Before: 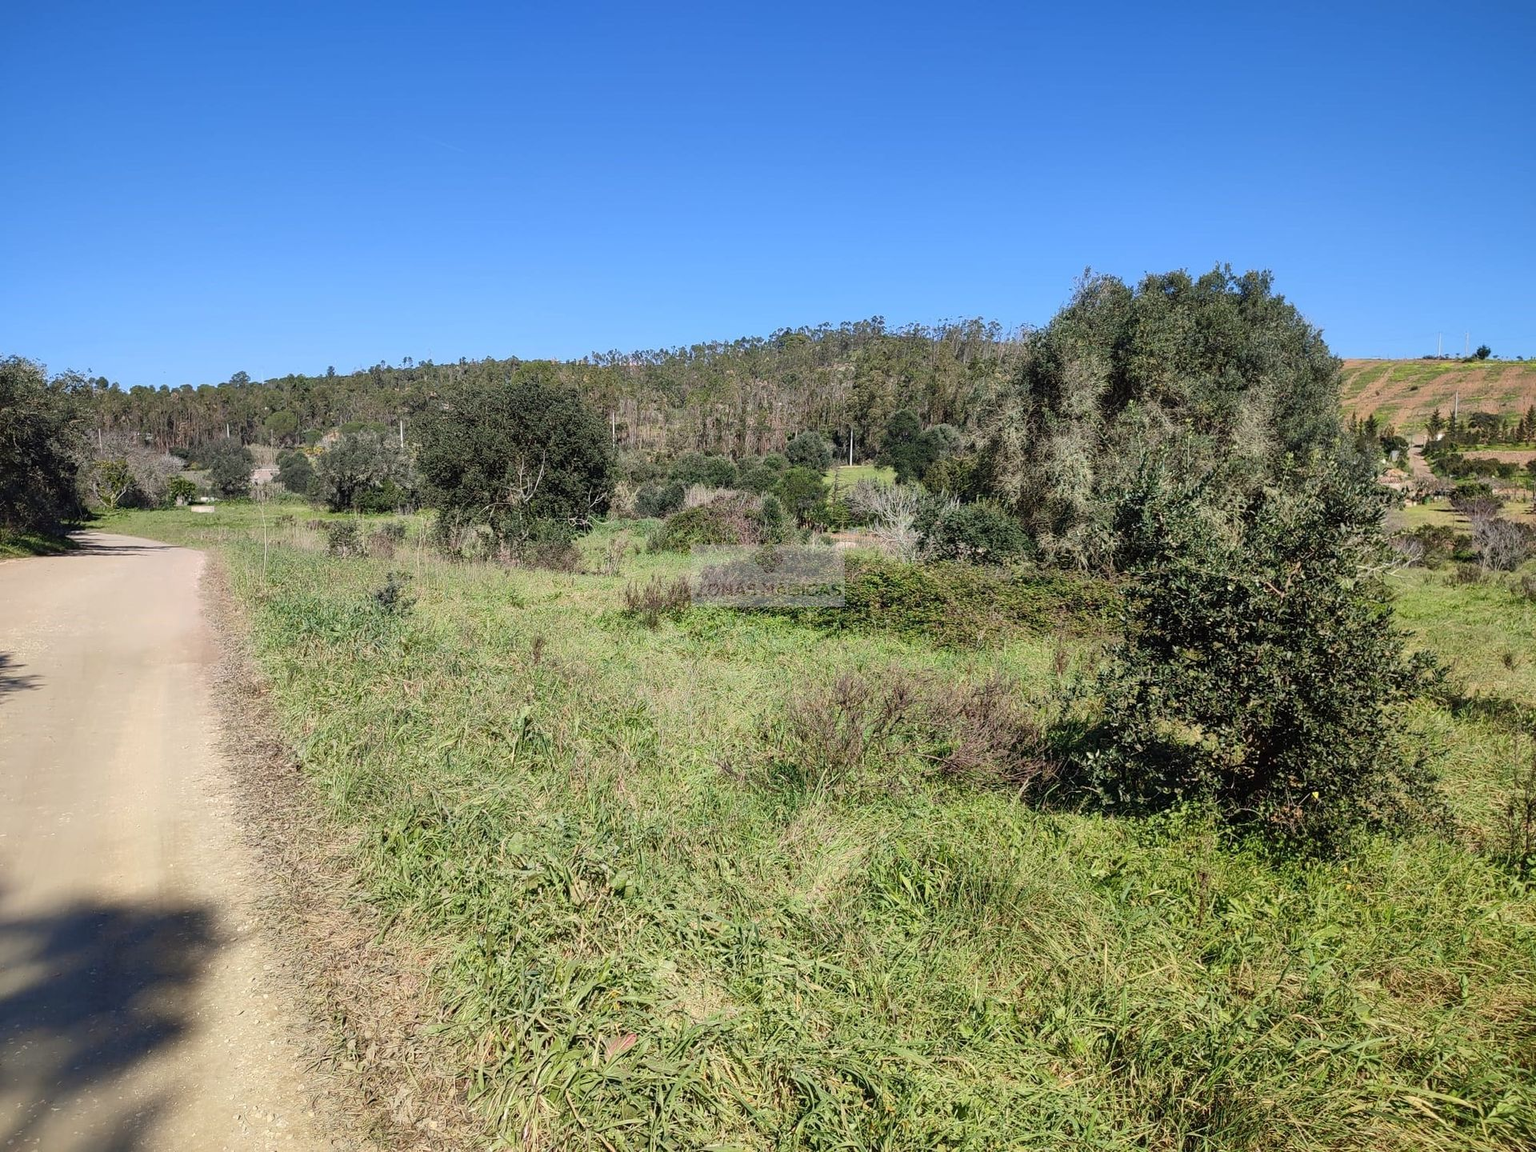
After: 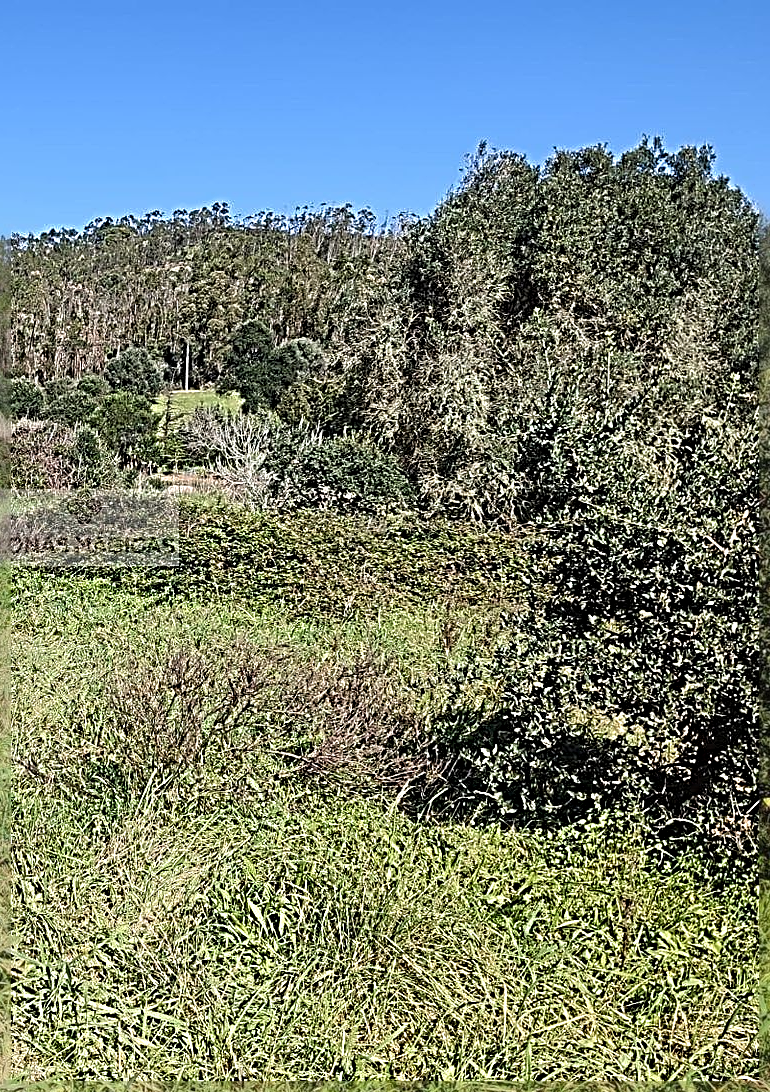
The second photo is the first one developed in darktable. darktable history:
crop: left 45.721%, top 13.393%, right 14.118%, bottom 10.01%
sharpen: radius 4.001, amount 2
